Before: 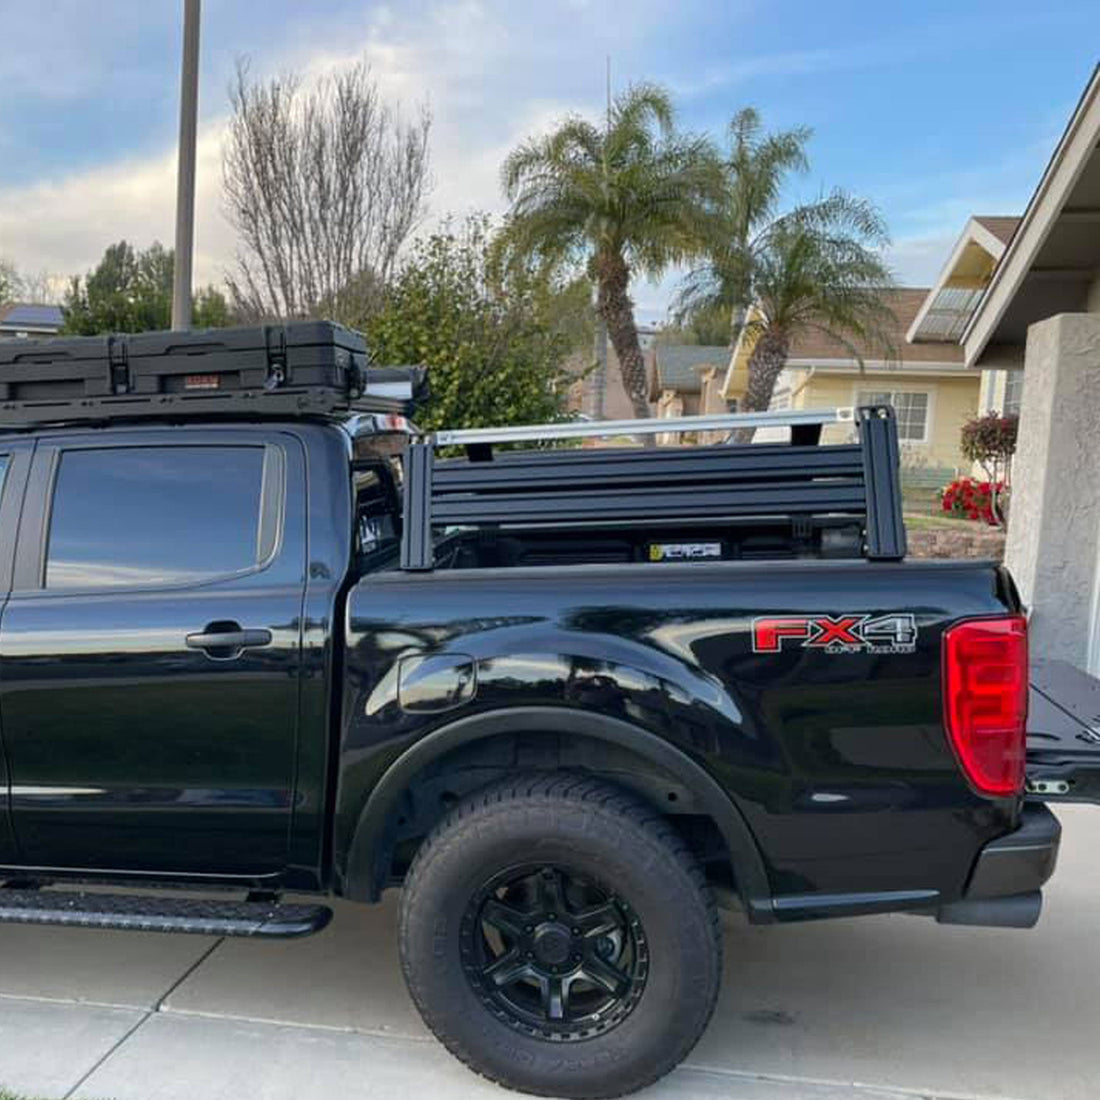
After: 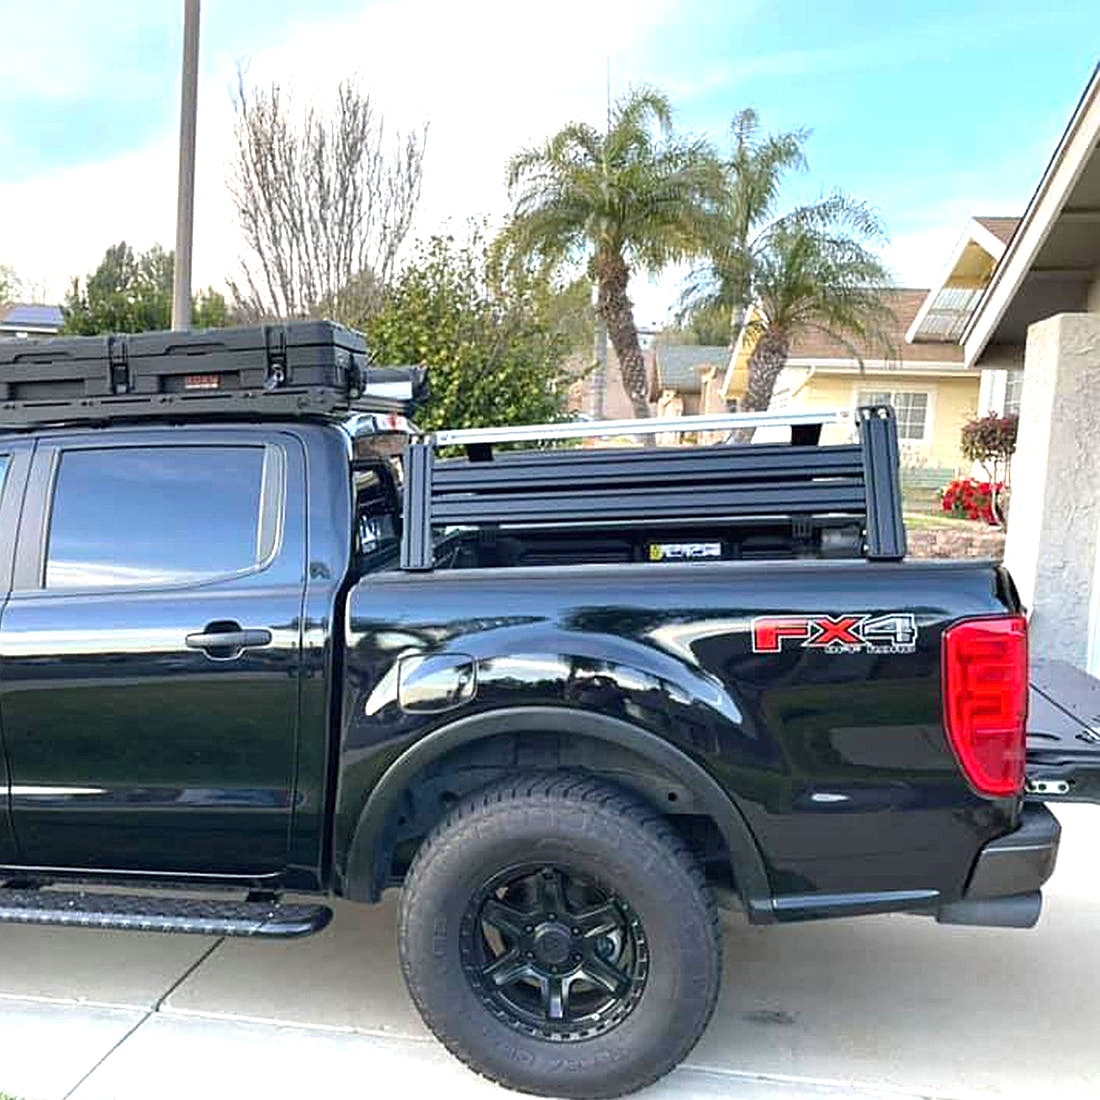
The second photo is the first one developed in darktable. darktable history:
exposure: black level correction 0, exposure 1.107 EV, compensate highlight preservation false
sharpen: on, module defaults
